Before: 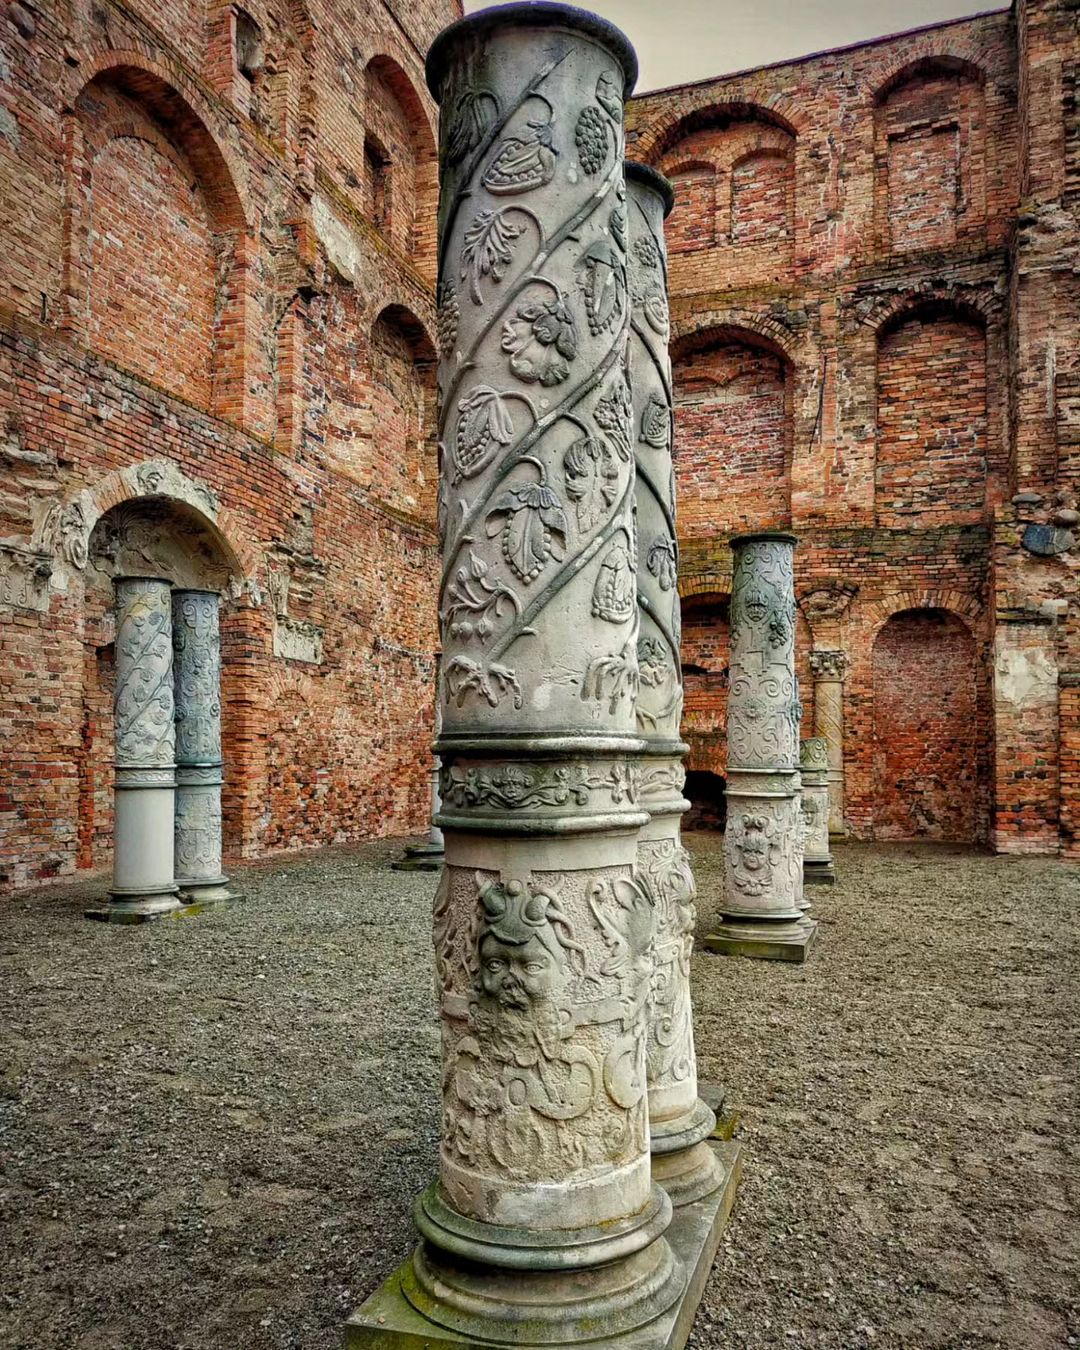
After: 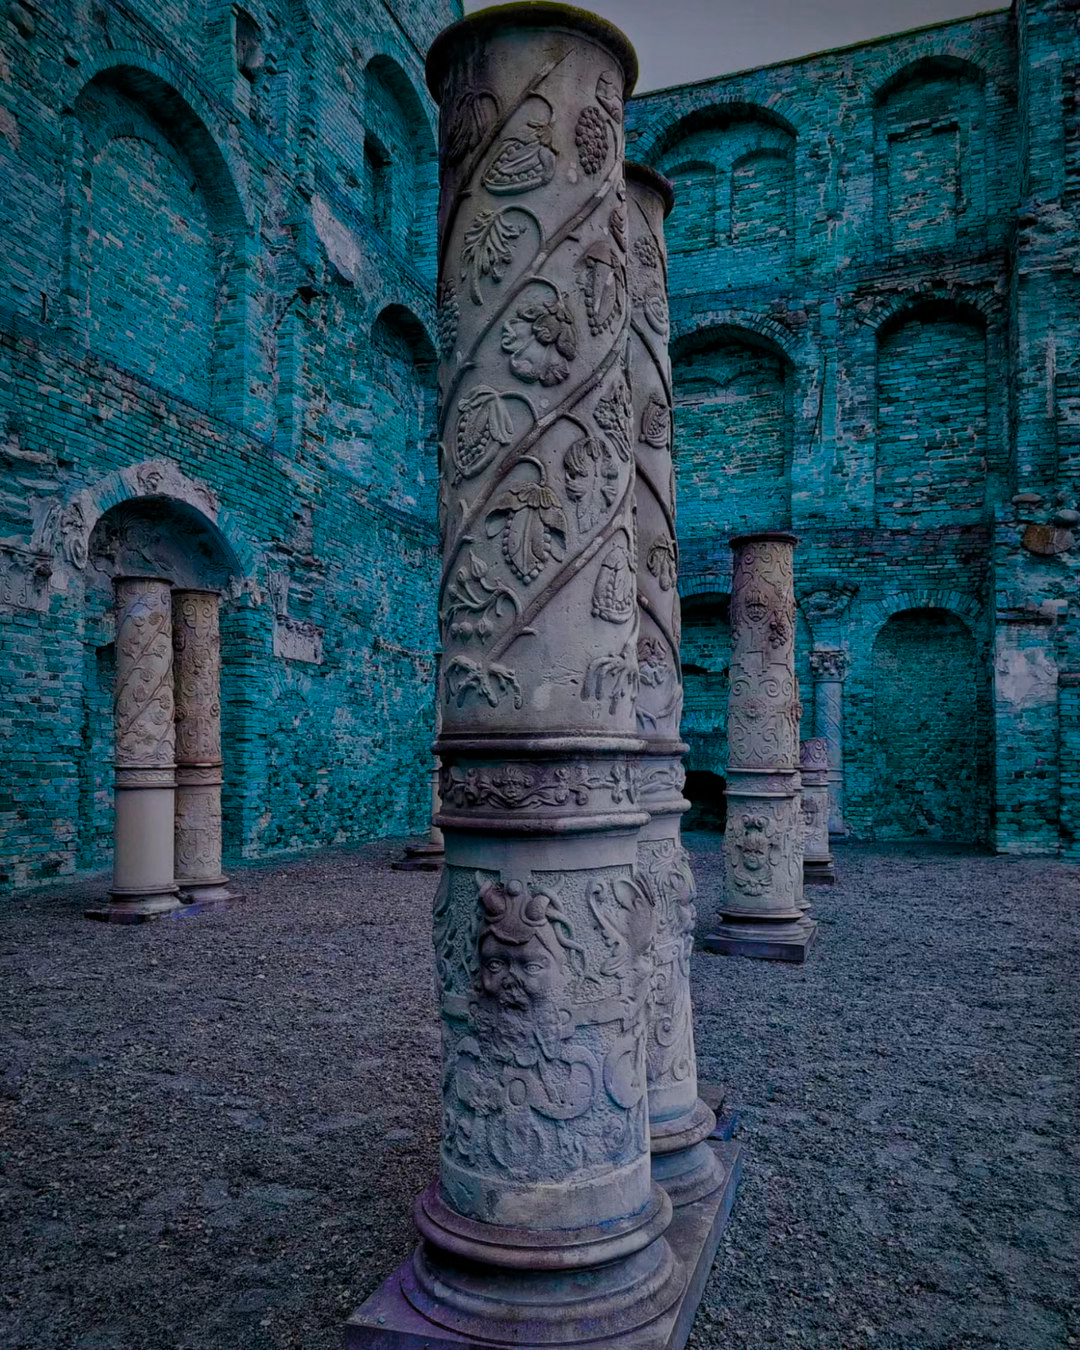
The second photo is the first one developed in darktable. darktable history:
color balance rgb: hue shift 180°, global vibrance 50%, contrast 0.32%
exposure: exposure -1.468 EV, compensate highlight preservation false
